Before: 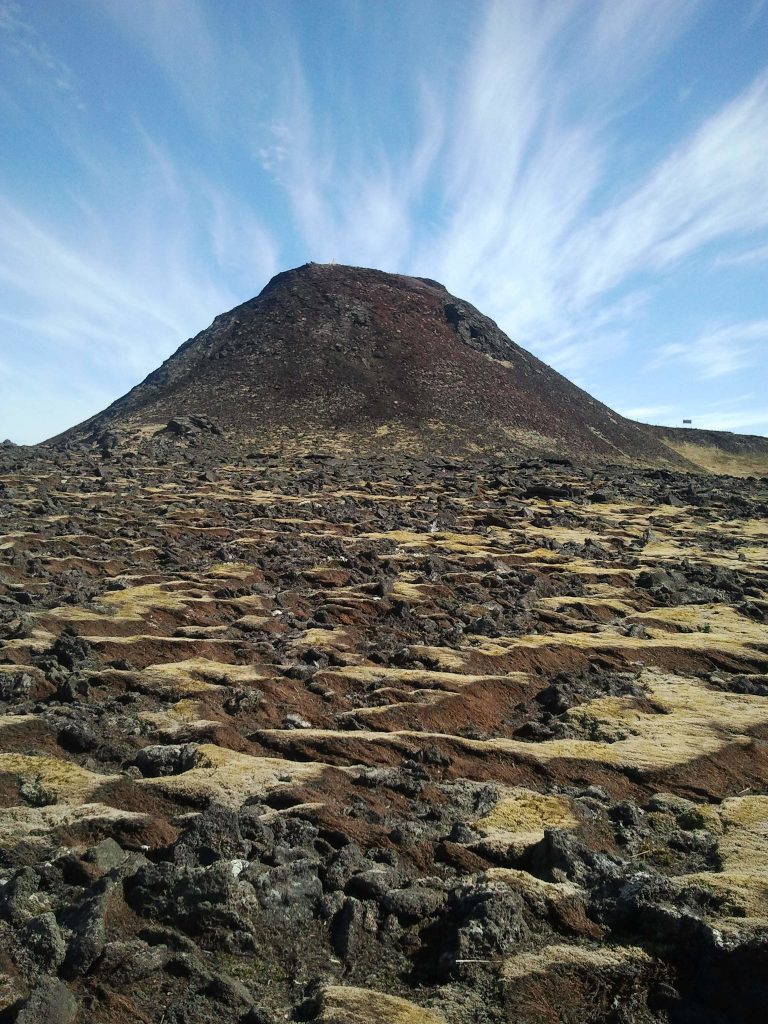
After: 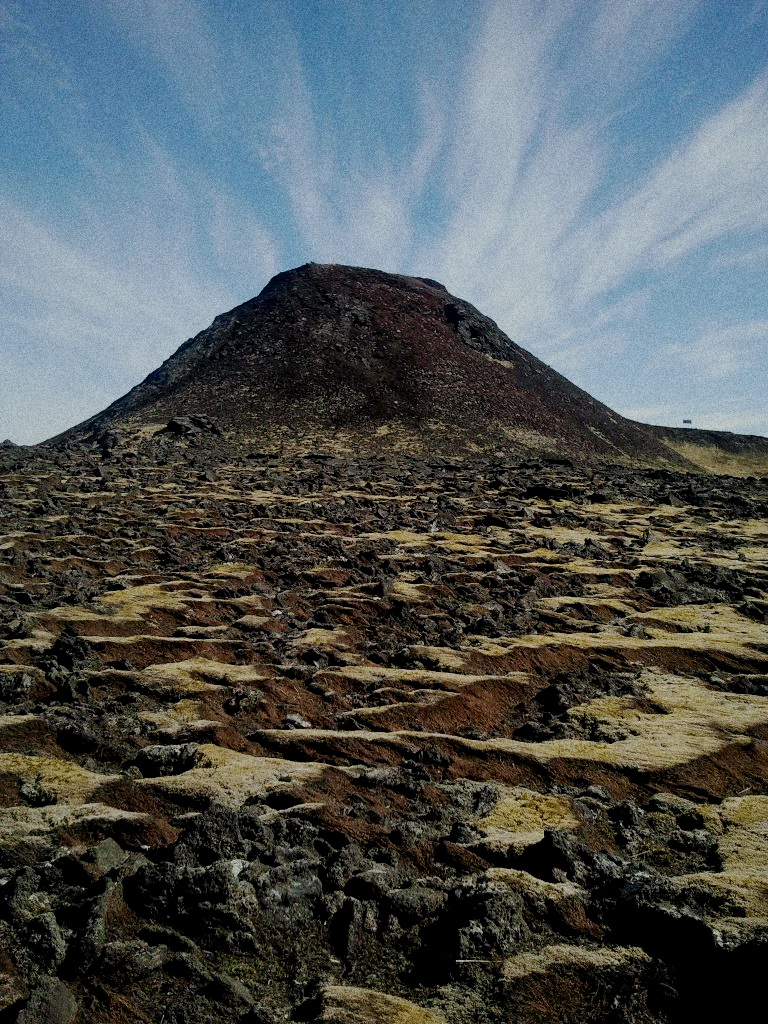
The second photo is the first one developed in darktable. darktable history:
grain: coarseness 0.09 ISO, strength 40%
local contrast: mode bilateral grid, contrast 20, coarseness 50, detail 120%, midtone range 0.2
rotate and perspective: automatic cropping original format, crop left 0, crop top 0
filmic rgb: middle gray luminance 29%, black relative exposure -10.3 EV, white relative exposure 5.5 EV, threshold 6 EV, target black luminance 0%, hardness 3.95, latitude 2.04%, contrast 1.132, highlights saturation mix 5%, shadows ↔ highlights balance 15.11%, preserve chrominance no, color science v3 (2019), use custom middle-gray values true, iterations of high-quality reconstruction 0, enable highlight reconstruction true
